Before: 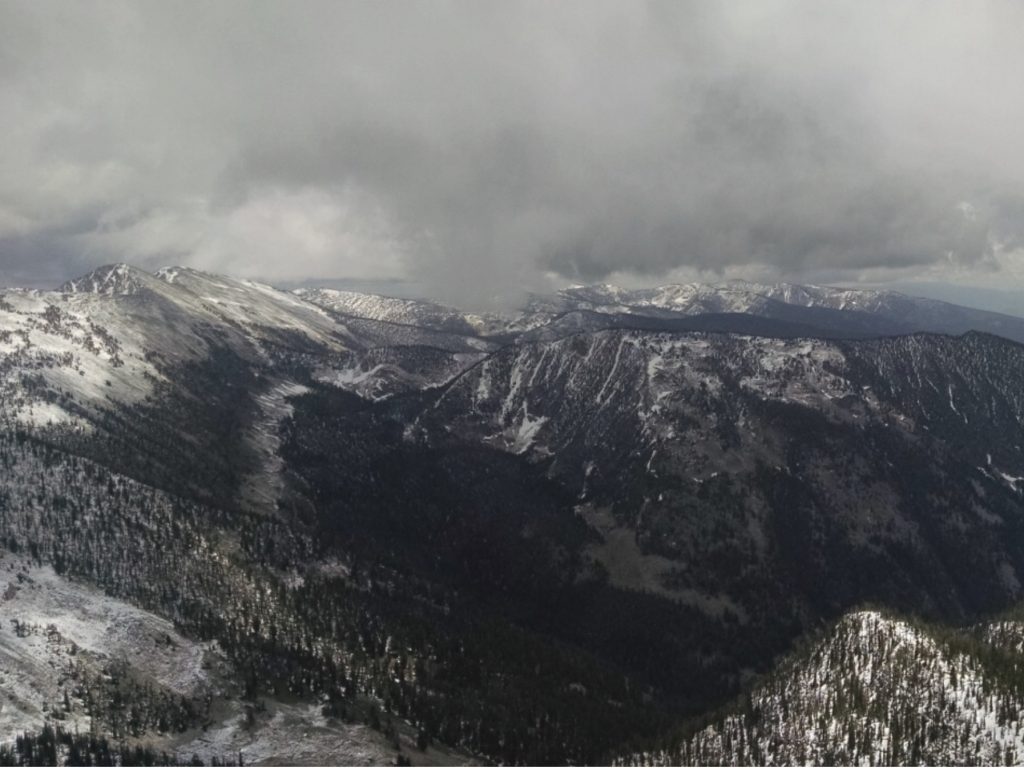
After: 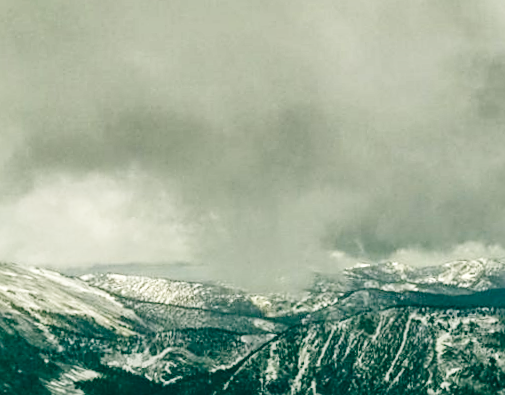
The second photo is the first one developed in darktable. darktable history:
color balance rgb: global vibrance 10%
base curve: curves: ch0 [(0, 0) (0, 0) (0.002, 0.001) (0.008, 0.003) (0.019, 0.011) (0.037, 0.037) (0.064, 0.11) (0.102, 0.232) (0.152, 0.379) (0.216, 0.524) (0.296, 0.665) (0.394, 0.789) (0.512, 0.881) (0.651, 0.945) (0.813, 0.986) (1, 1)], preserve colors none
color balance: lift [1.005, 0.99, 1.007, 1.01], gamma [1, 1.034, 1.032, 0.966], gain [0.873, 1.055, 1.067, 0.933]
crop: left 19.556%, right 30.401%, bottom 46.458%
shadows and highlights: radius 108.52, shadows 44.07, highlights -67.8, low approximation 0.01, soften with gaussian
sharpen: on, module defaults
local contrast: on, module defaults
rotate and perspective: rotation -1.32°, lens shift (horizontal) -0.031, crop left 0.015, crop right 0.985, crop top 0.047, crop bottom 0.982
